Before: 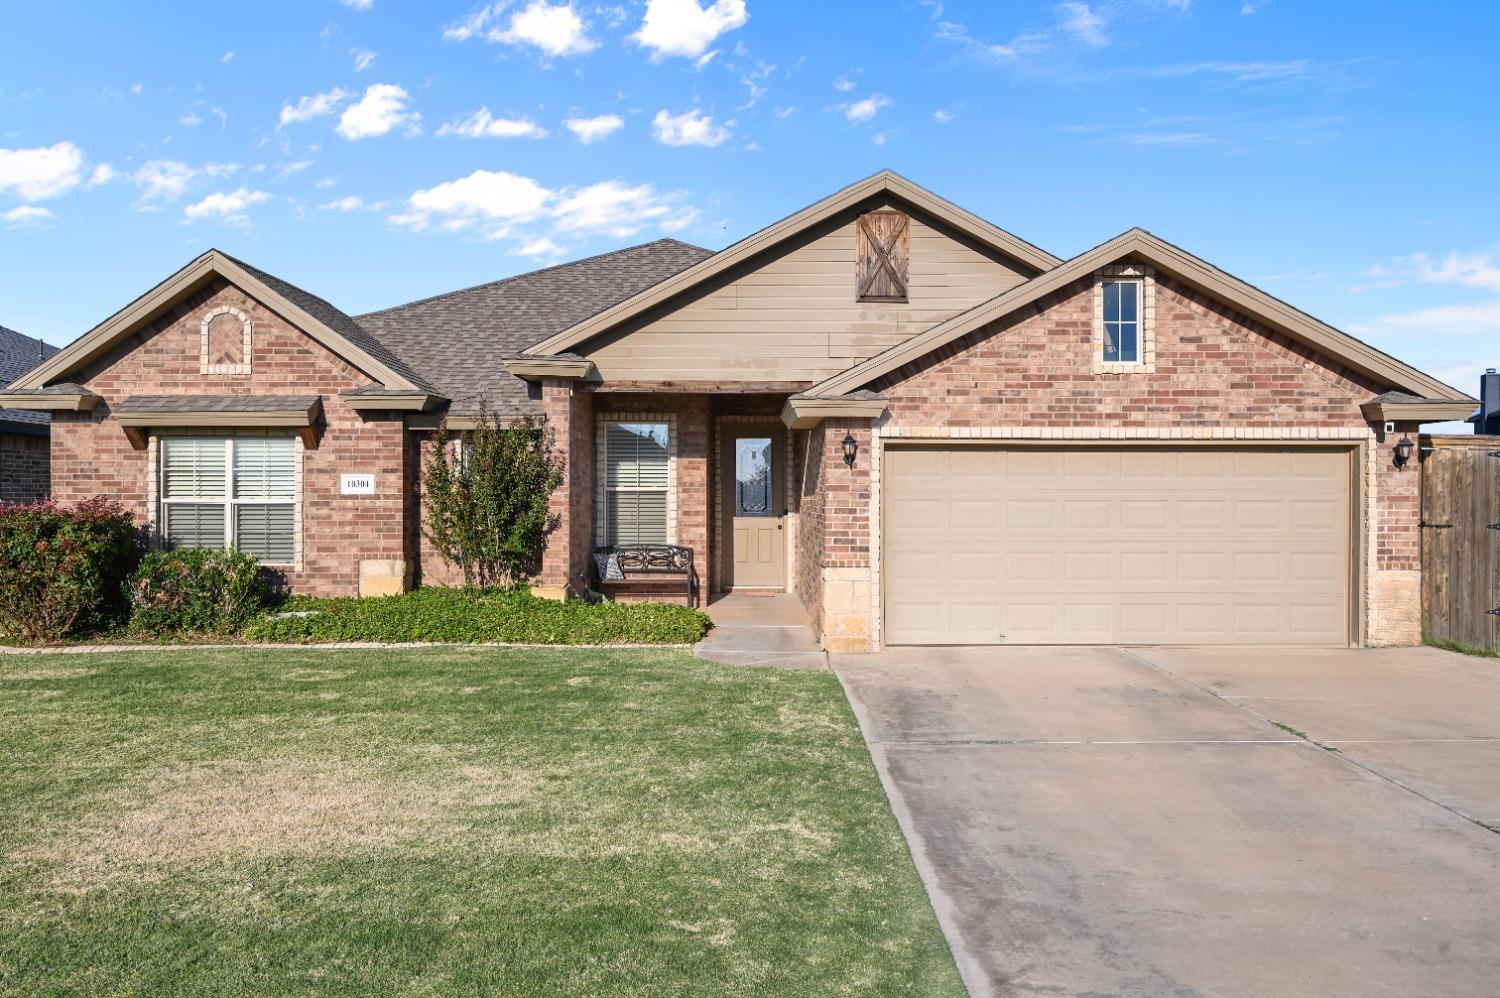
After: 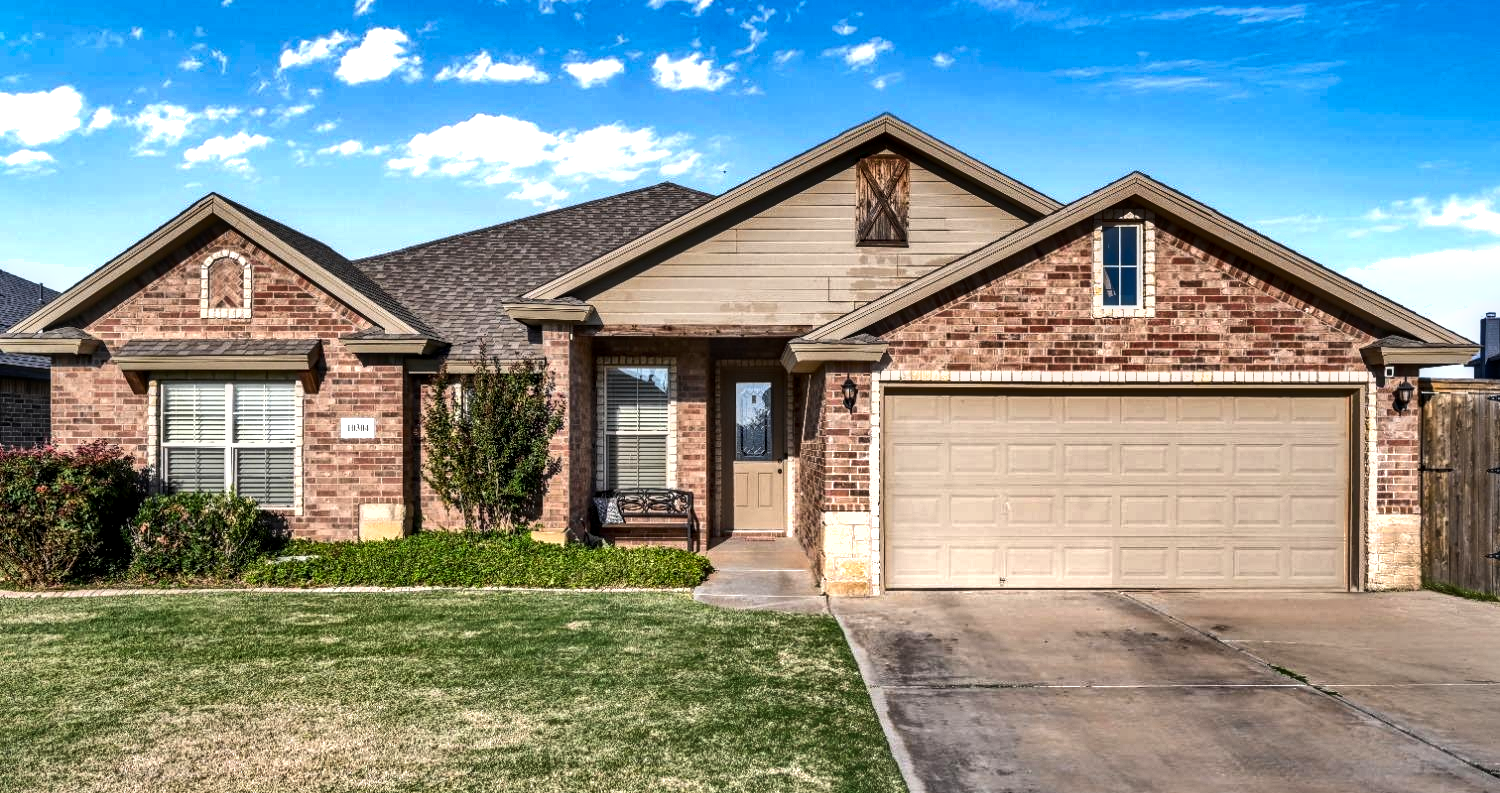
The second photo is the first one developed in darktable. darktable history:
crop and rotate: top 5.656%, bottom 14.854%
shadows and highlights: shadows 80.62, white point adjustment -9.01, highlights -61.33, soften with gaussian
tone equalizer: -8 EV -0.768 EV, -7 EV -0.694 EV, -6 EV -0.566 EV, -5 EV -0.375 EV, -3 EV 0.39 EV, -2 EV 0.6 EV, -1 EV 0.693 EV, +0 EV 0.764 EV, edges refinement/feathering 500, mask exposure compensation -1.25 EV, preserve details no
local contrast: highlights 30%, detail 134%
